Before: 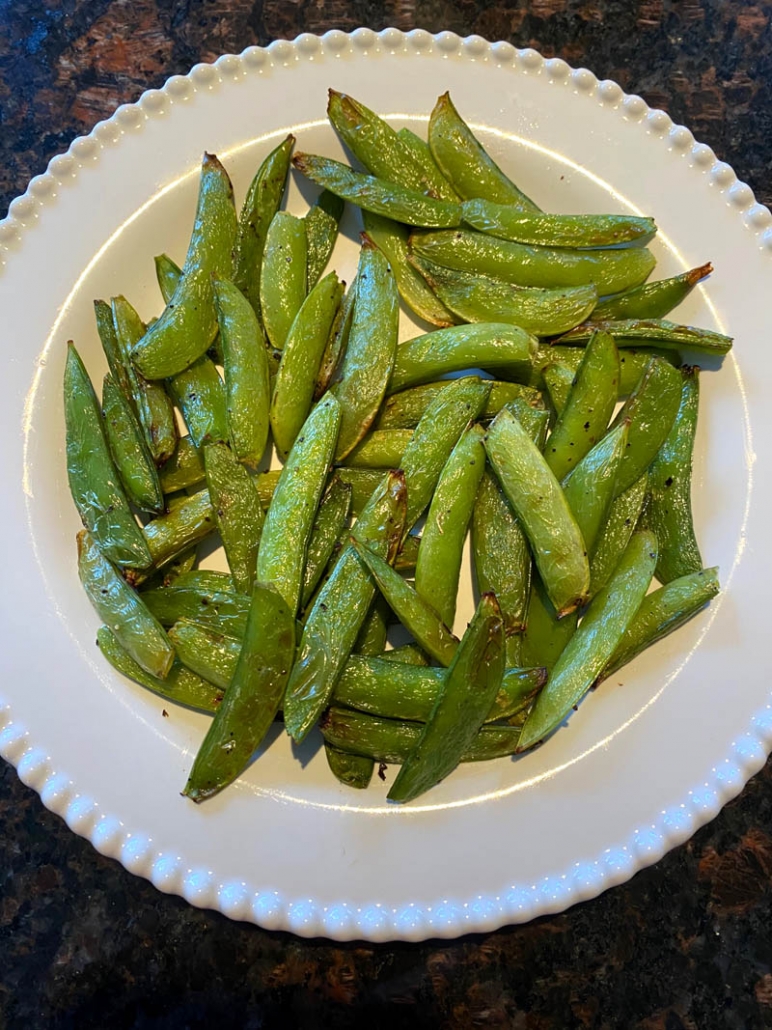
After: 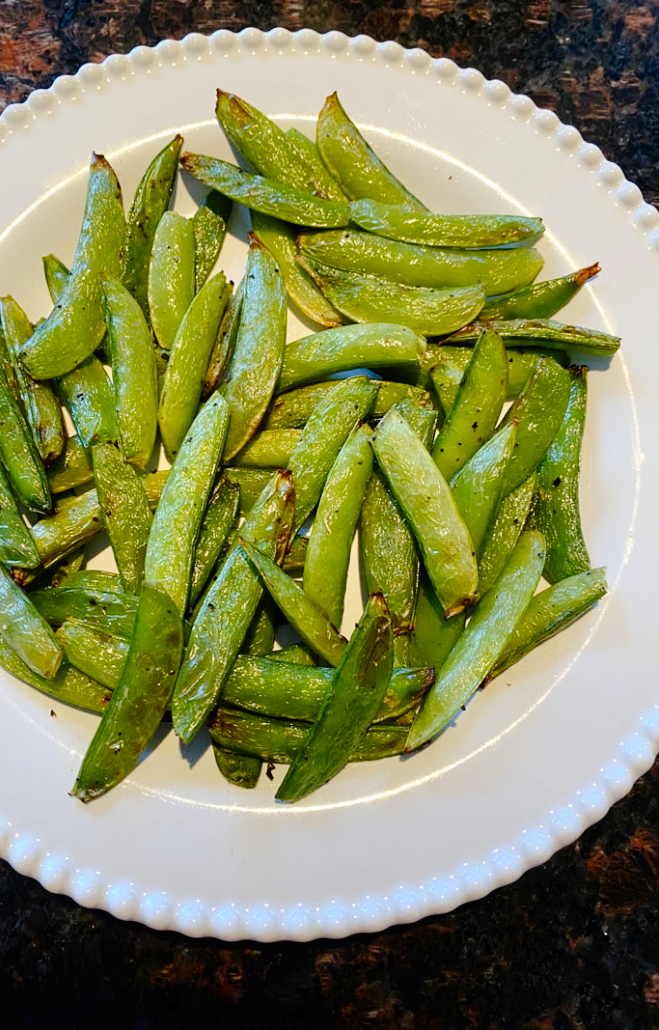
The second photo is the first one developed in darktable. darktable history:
crop and rotate: left 14.584%
tone curve: curves: ch0 [(0, 0) (0.003, 0.009) (0.011, 0.009) (0.025, 0.01) (0.044, 0.02) (0.069, 0.032) (0.1, 0.048) (0.136, 0.092) (0.177, 0.153) (0.224, 0.217) (0.277, 0.306) (0.335, 0.402) (0.399, 0.488) (0.468, 0.574) (0.543, 0.648) (0.623, 0.716) (0.709, 0.783) (0.801, 0.851) (0.898, 0.92) (1, 1)], preserve colors none
